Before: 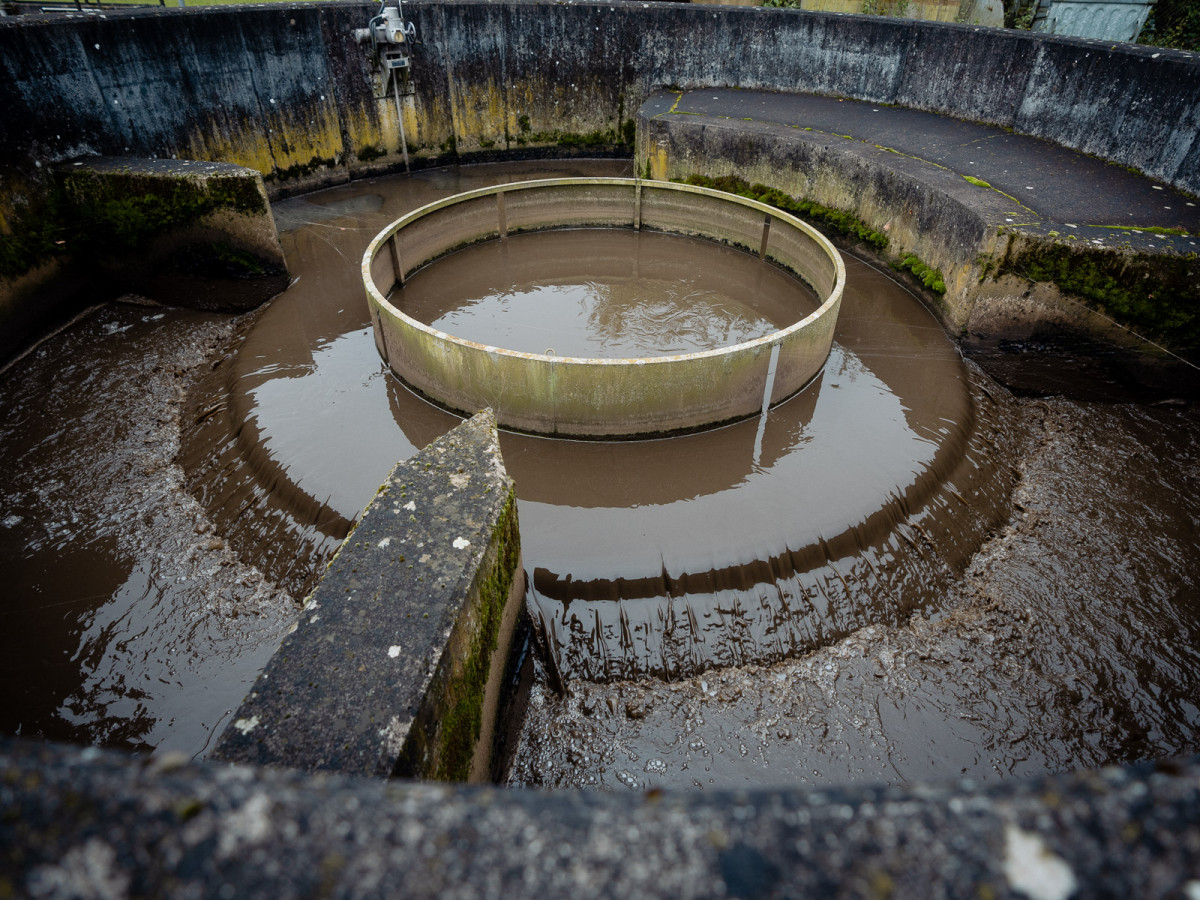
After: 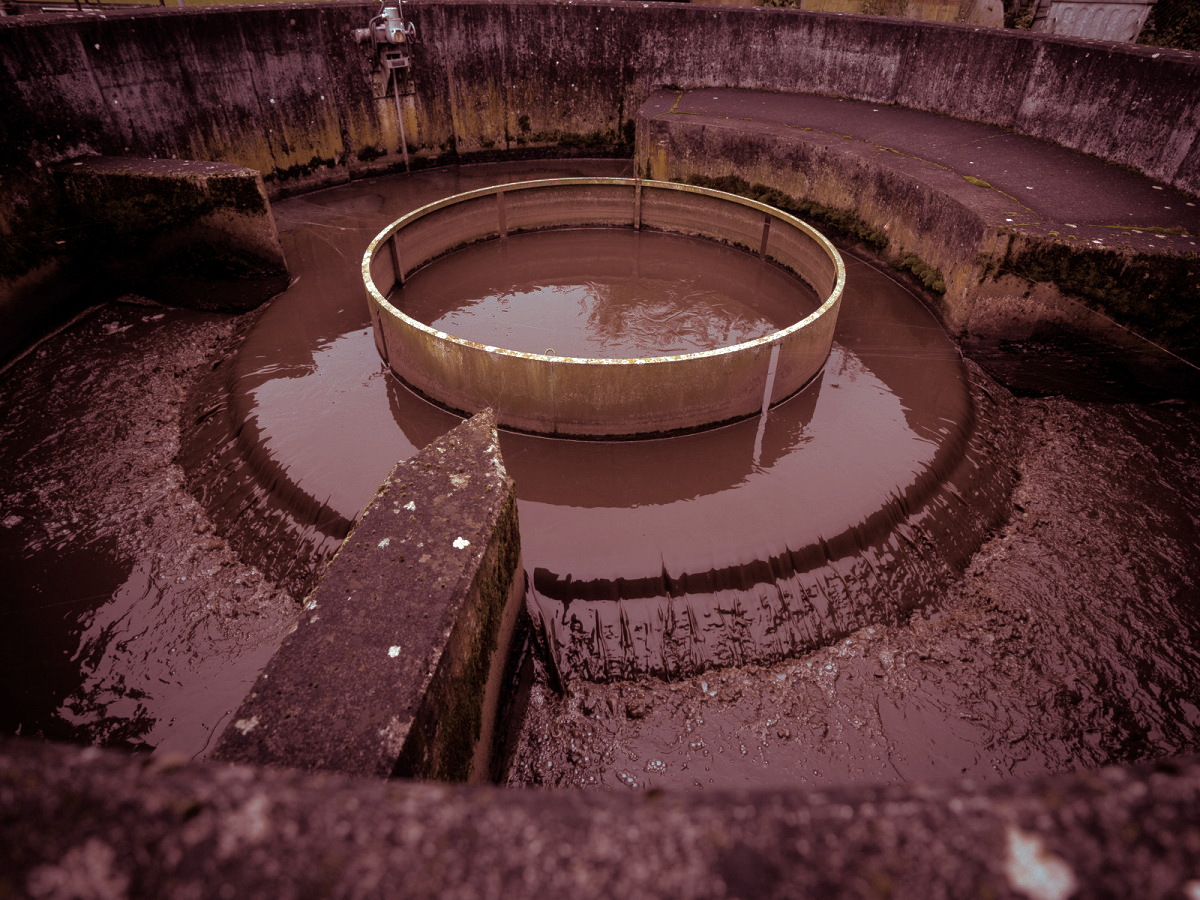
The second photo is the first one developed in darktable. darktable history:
color balance rgb: perceptual saturation grading › global saturation 36%, perceptual brilliance grading › global brilliance 10%, global vibrance 20%
exposure: exposure 0 EV, compensate highlight preservation false
split-toning: compress 20%
base curve: curves: ch0 [(0, 0) (0.826, 0.587) (1, 1)]
